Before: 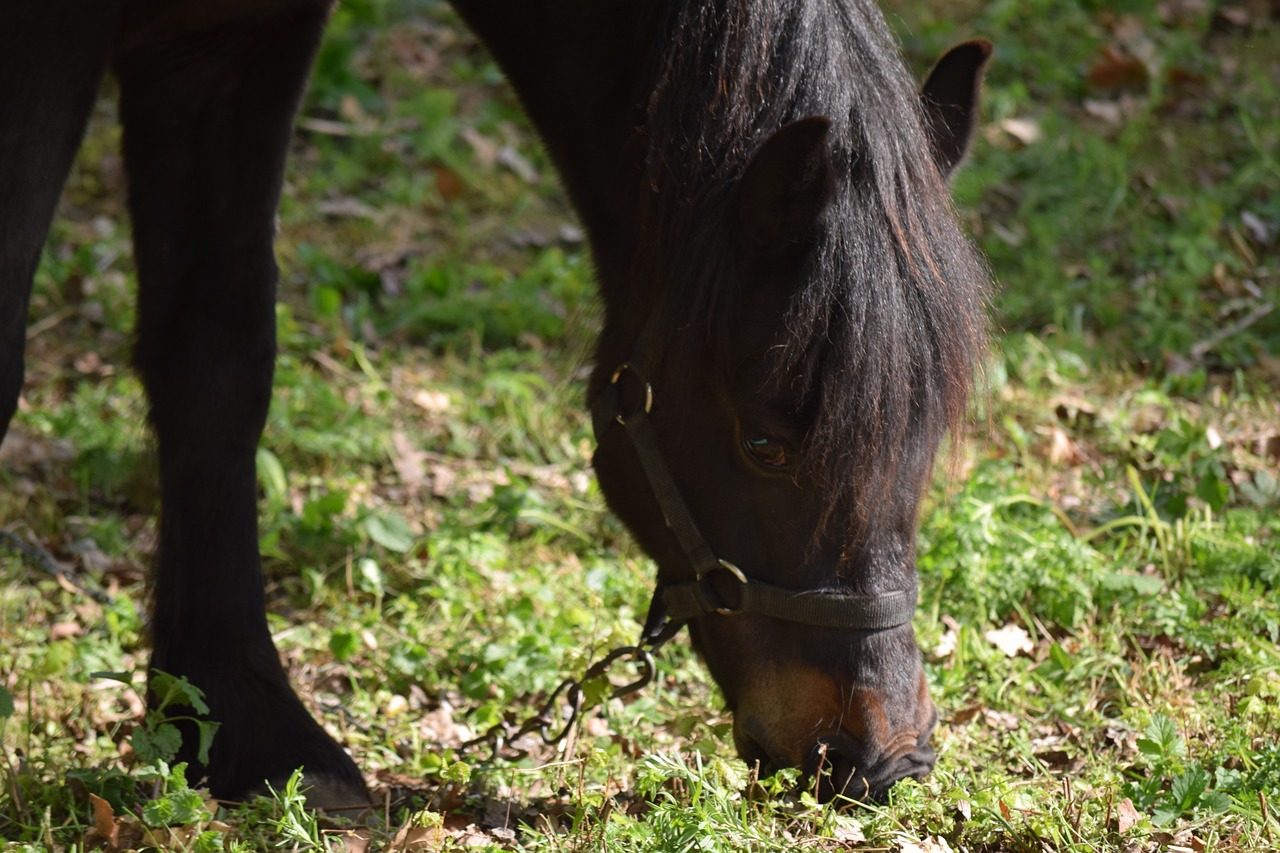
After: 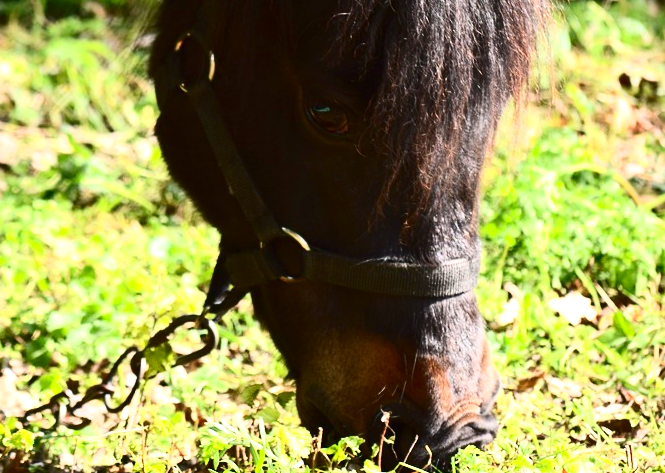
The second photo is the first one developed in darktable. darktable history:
contrast brightness saturation: contrast 0.414, brightness 0.053, saturation 0.257
crop: left 34.173%, top 38.961%, right 13.774%, bottom 5.373%
exposure: exposure 0.753 EV, compensate highlight preservation false
